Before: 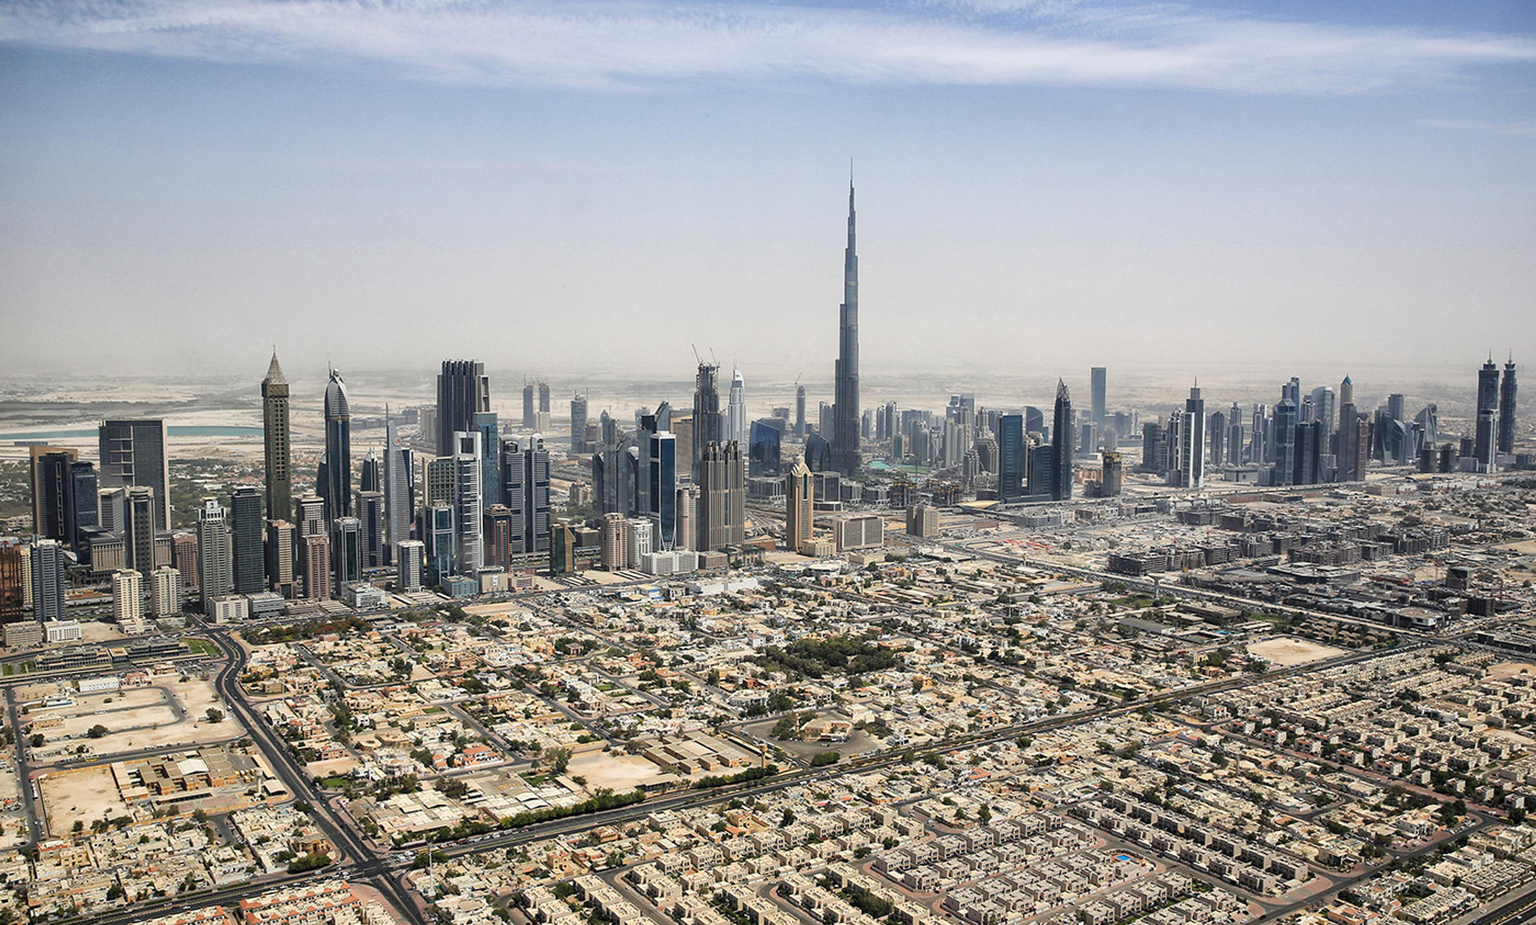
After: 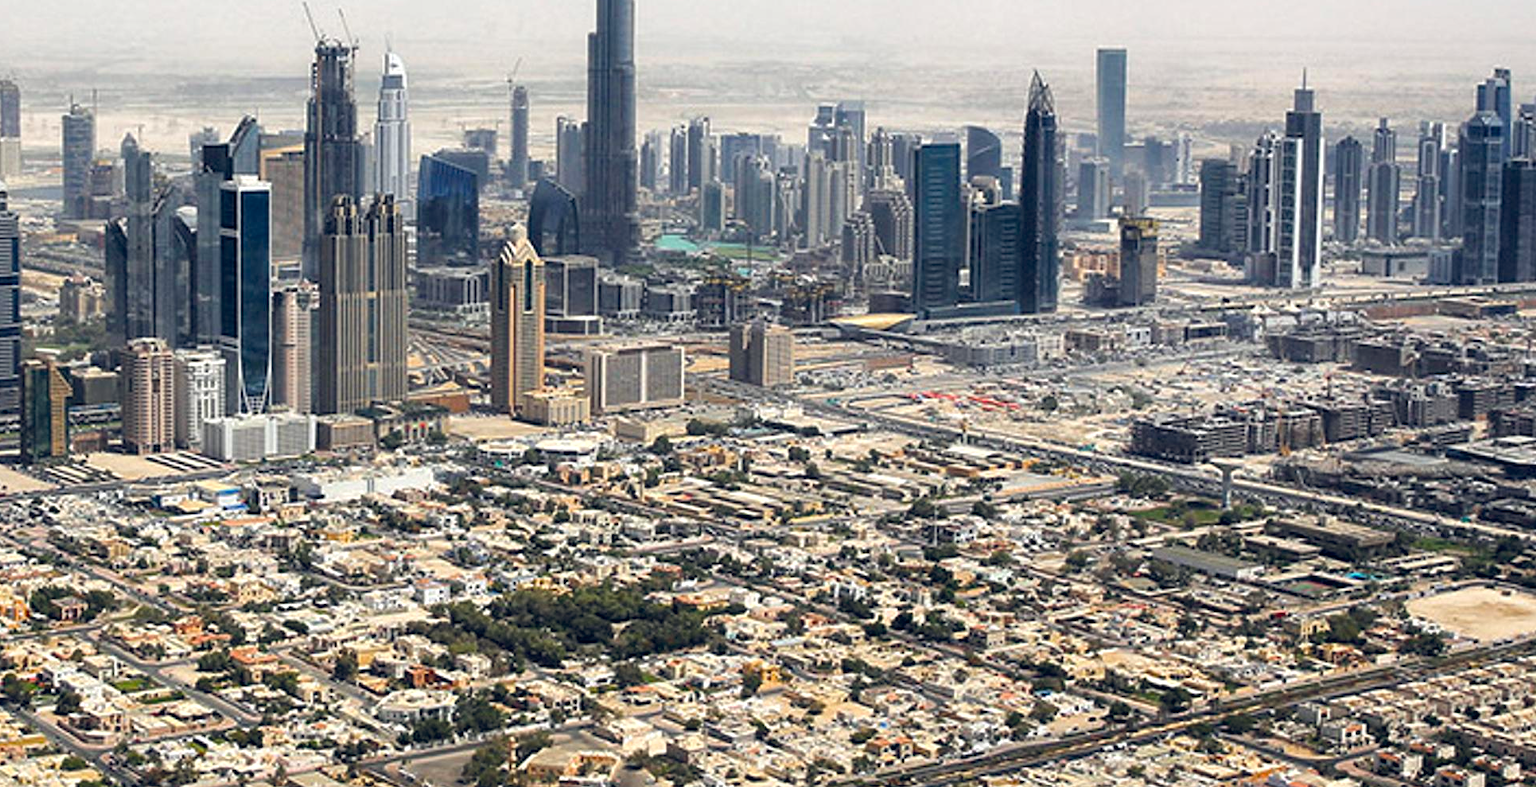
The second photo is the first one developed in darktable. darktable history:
crop: left 35.137%, top 37.086%, right 14.56%, bottom 20.077%
color balance rgb: global offset › chroma 0.134%, global offset › hue 254.13°, perceptual saturation grading › global saturation 16.051%, perceptual brilliance grading › global brilliance 2.196%, perceptual brilliance grading › highlights 8.523%, perceptual brilliance grading › shadows -3.482%, global vibrance 15.857%, saturation formula JzAzBz (2021)
